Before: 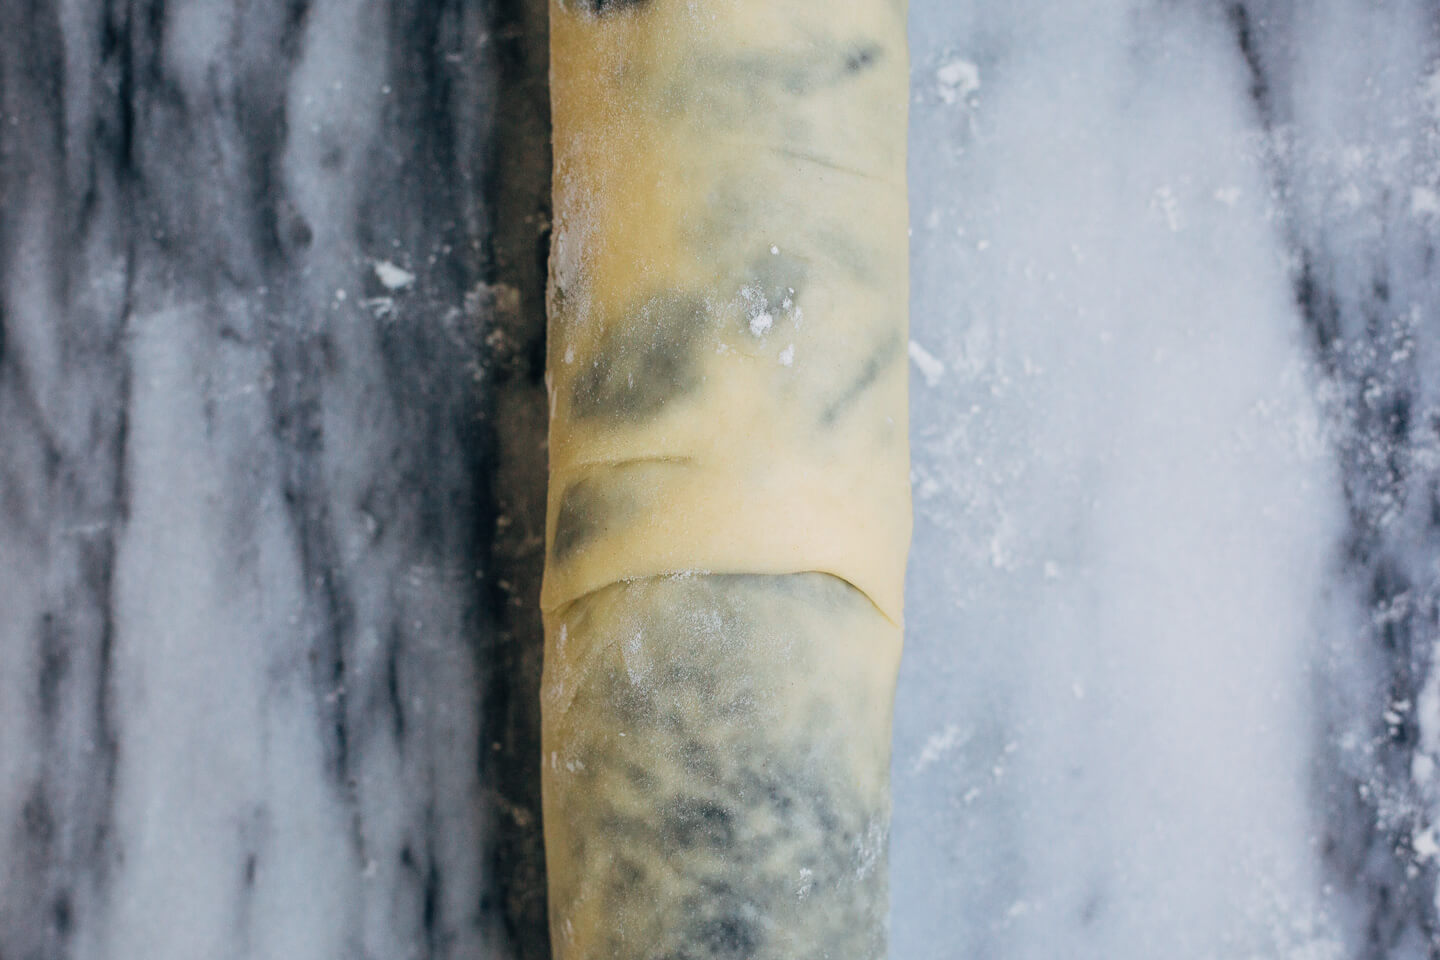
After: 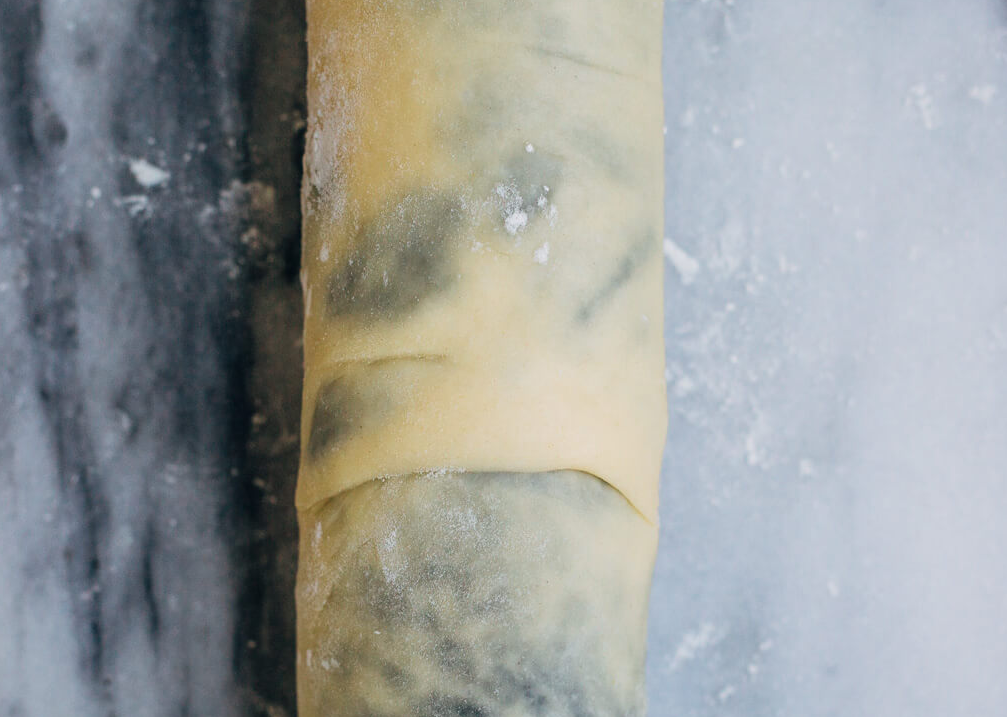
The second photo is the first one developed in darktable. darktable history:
crop and rotate: left 17.046%, top 10.659%, right 12.989%, bottom 14.553%
